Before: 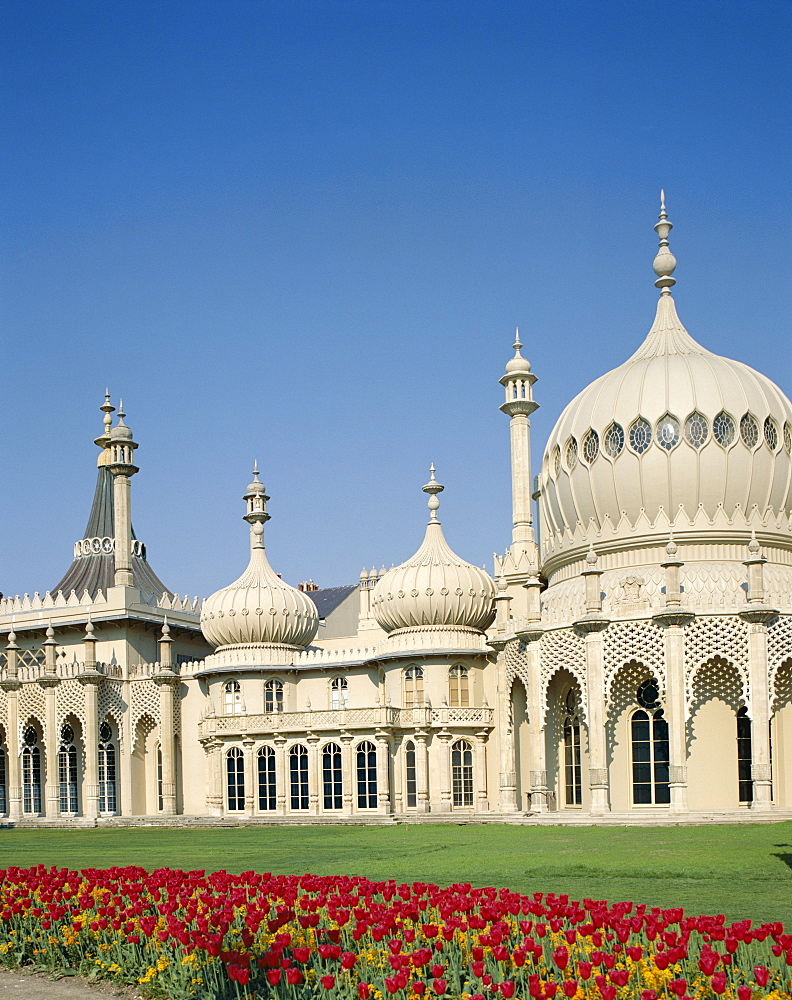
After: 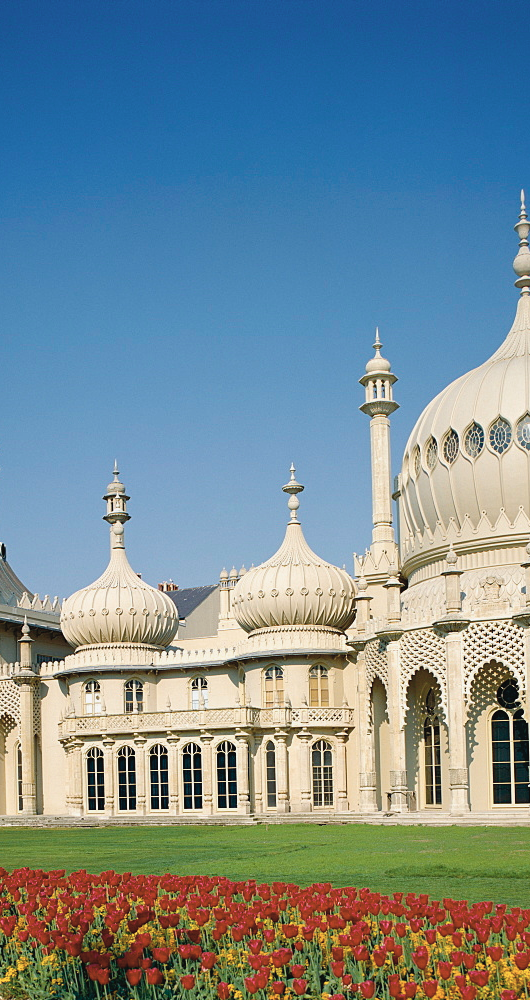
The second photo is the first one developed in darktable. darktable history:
crop and rotate: left 17.7%, right 15.316%
contrast brightness saturation: contrast -0.061, saturation -0.397
color balance rgb: linear chroma grading › global chroma 9.041%, perceptual saturation grading › global saturation 34.049%, global vibrance 9.47%
